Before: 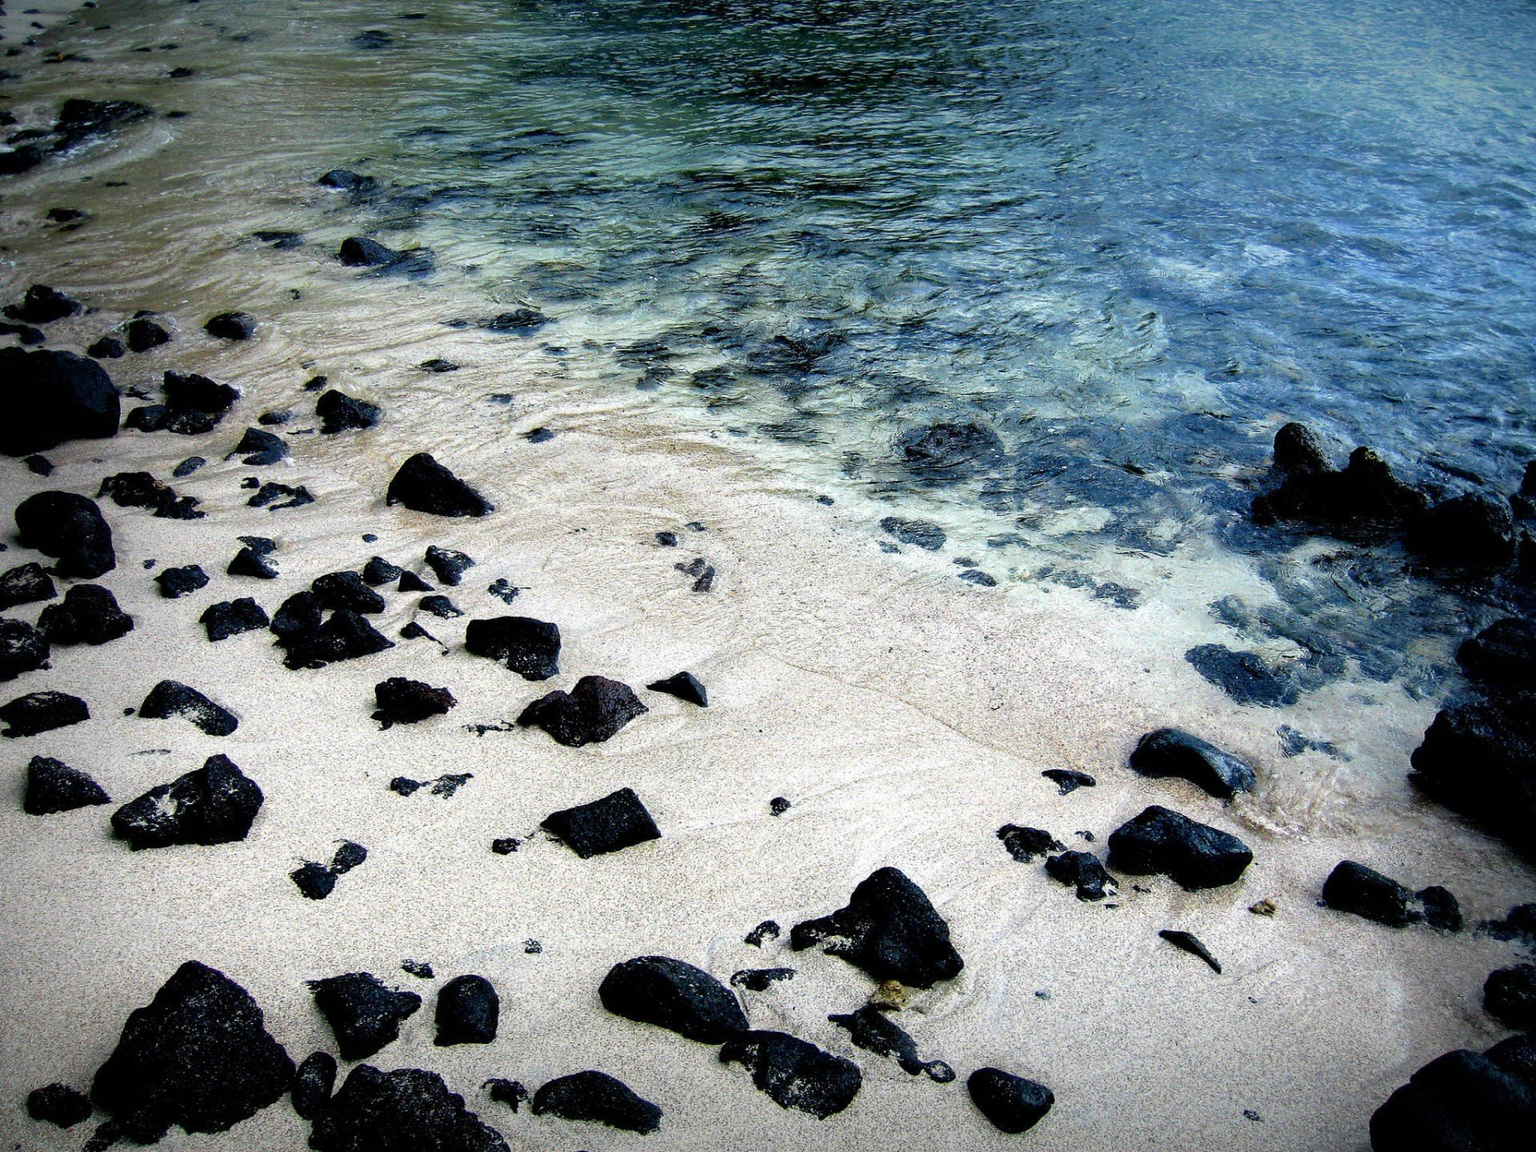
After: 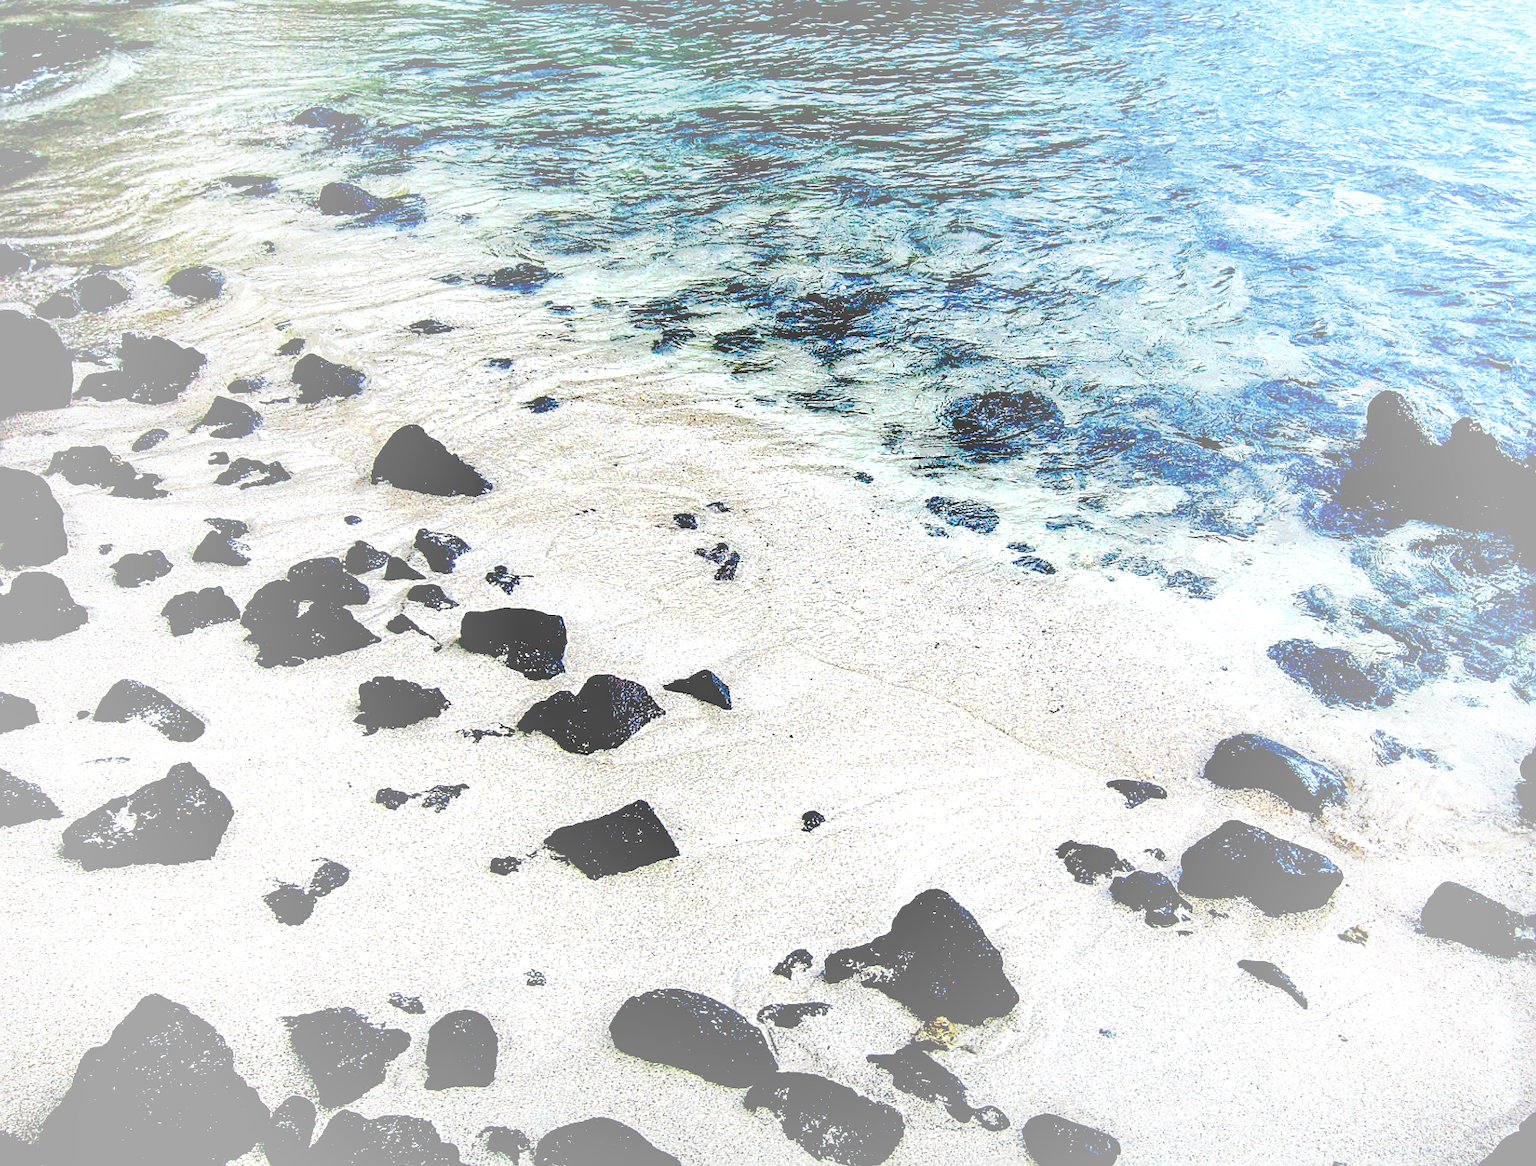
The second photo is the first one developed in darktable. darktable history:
local contrast: on, module defaults
crop: left 3.595%, top 6.471%, right 6.804%, bottom 3.226%
base curve: curves: ch0 [(0.065, 0.026) (0.236, 0.358) (0.53, 0.546) (0.777, 0.841) (0.924, 0.992)], preserve colors none
exposure: black level correction 0.001, exposure 0.192 EV, compensate highlight preservation false
contrast brightness saturation: contrast 0.138, brightness 0.221
sharpen: on, module defaults
vignetting: fall-off start 34.09%, fall-off radius 64.83%, brightness 0.319, saturation 0.003, width/height ratio 0.963, unbound false
